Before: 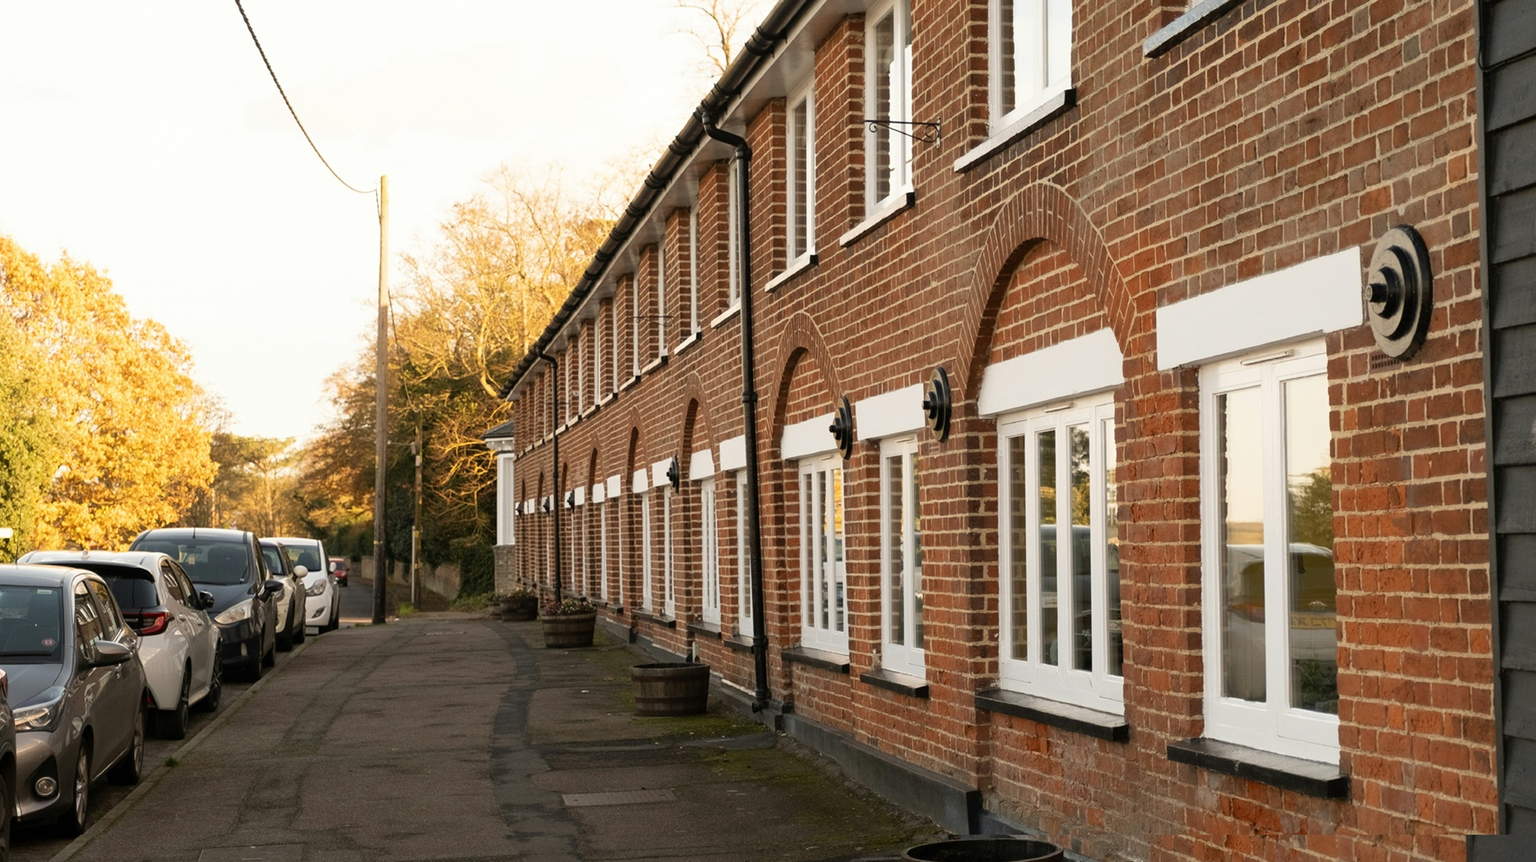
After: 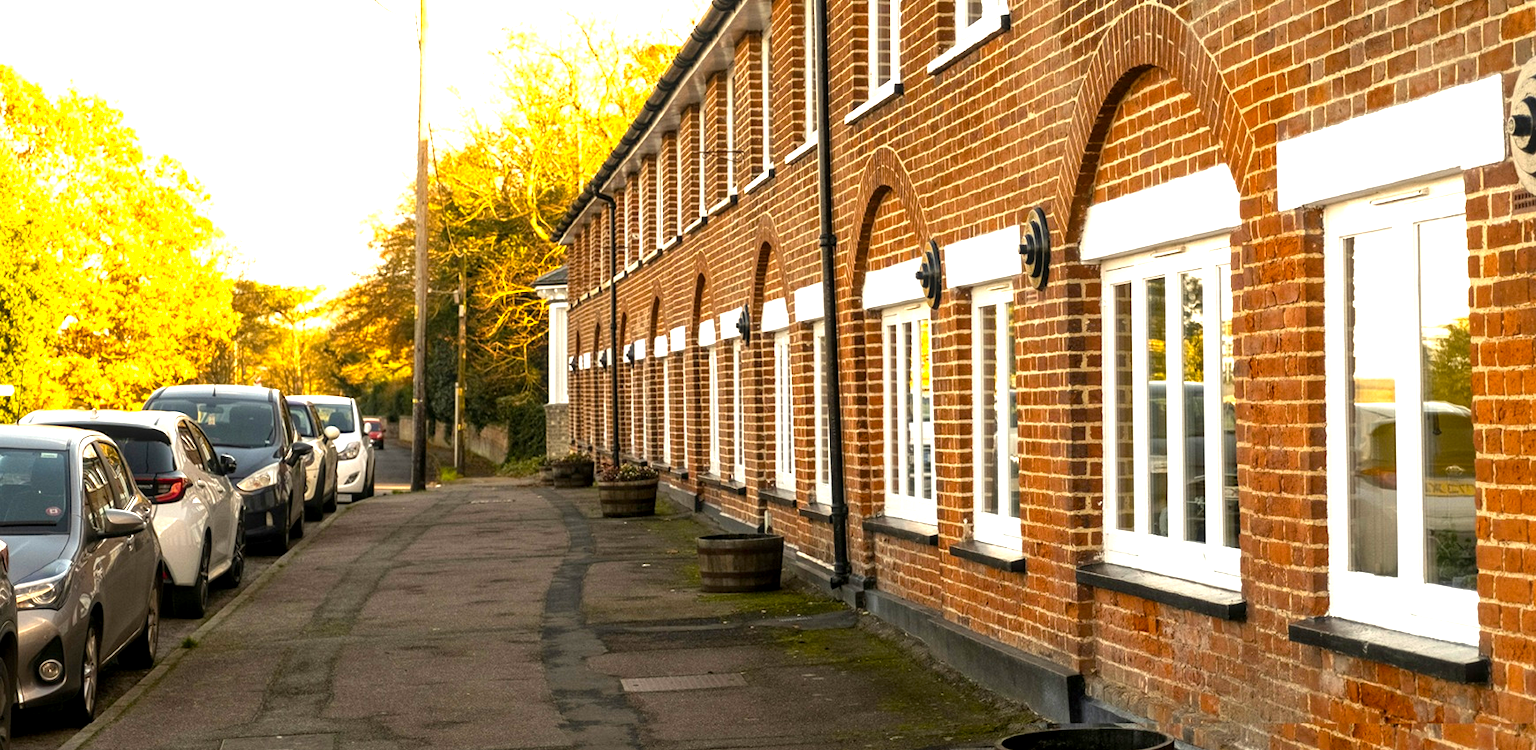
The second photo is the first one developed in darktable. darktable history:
crop: top 20.814%, right 9.393%, bottom 0.249%
local contrast: detail 130%
color balance rgb: highlights gain › luminance 6.607%, highlights gain › chroma 1.24%, highlights gain › hue 92.22°, perceptual saturation grading › global saturation 34.166%, perceptual brilliance grading › global brilliance 25.415%
